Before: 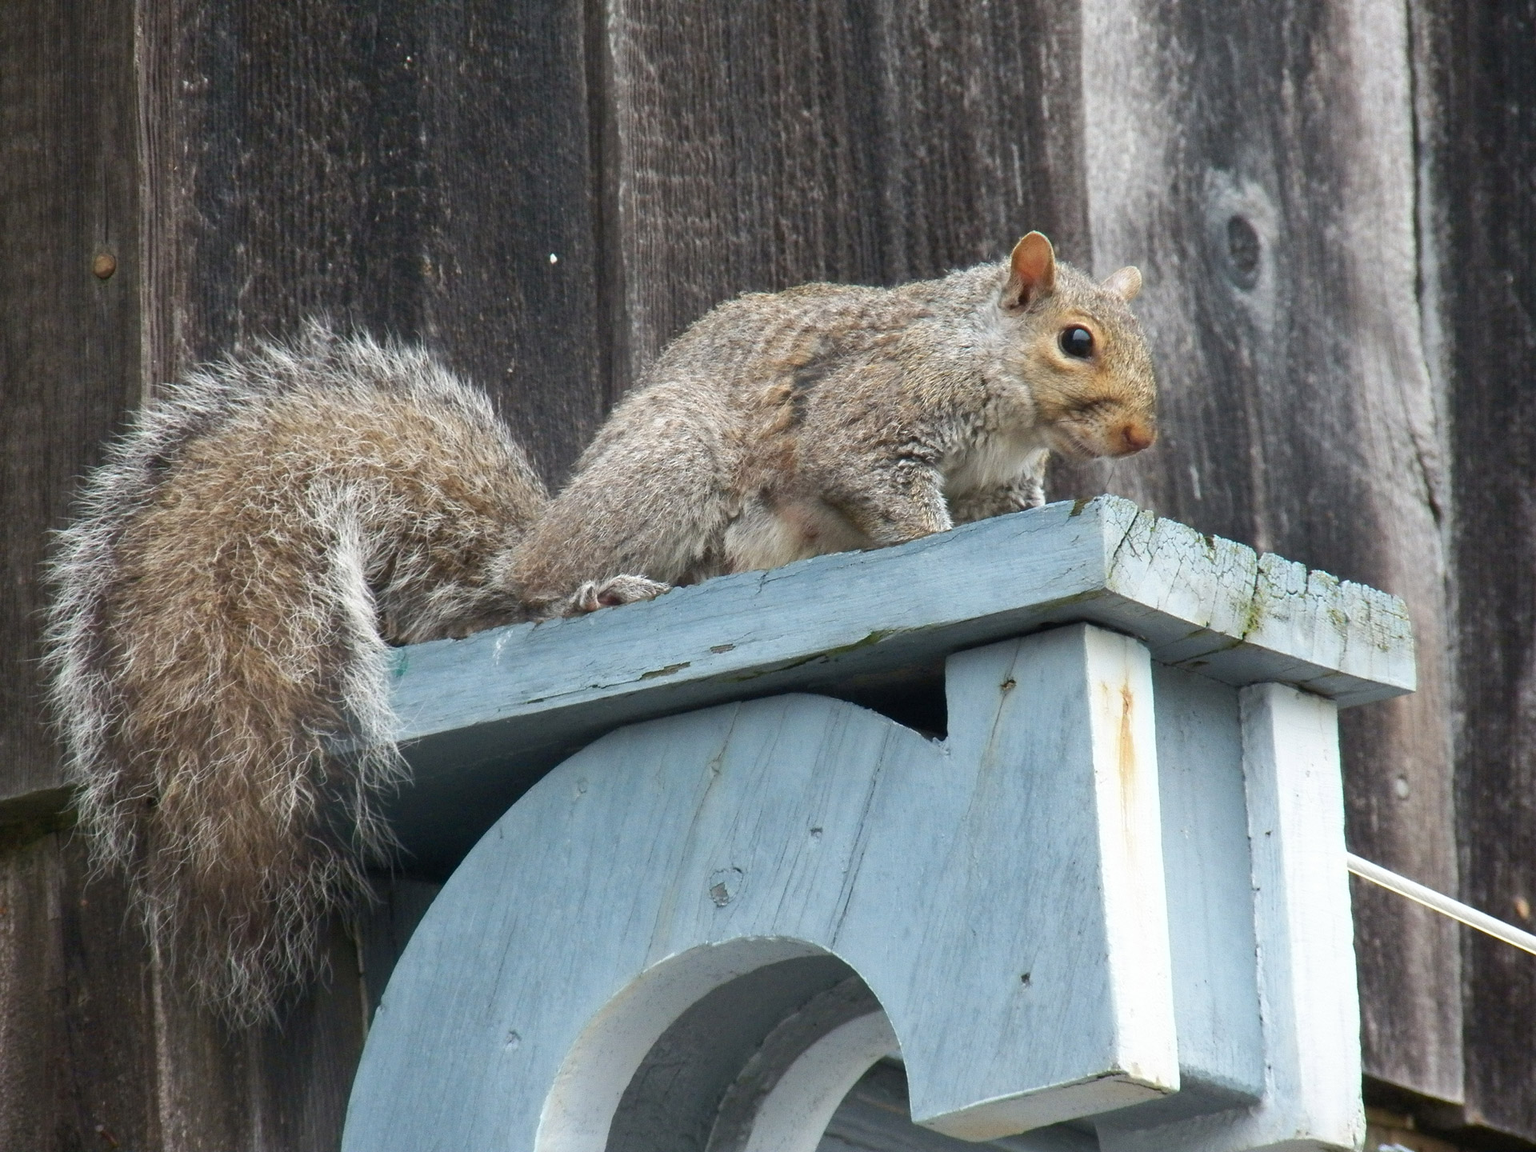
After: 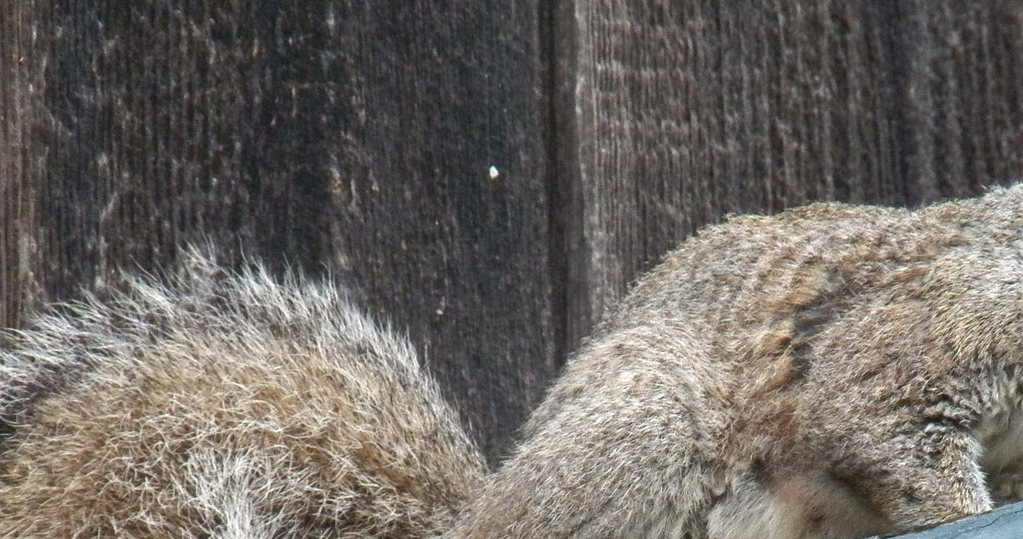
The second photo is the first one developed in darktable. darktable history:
local contrast: on, module defaults
crop: left 10.323%, top 10.516%, right 36.356%, bottom 52.023%
